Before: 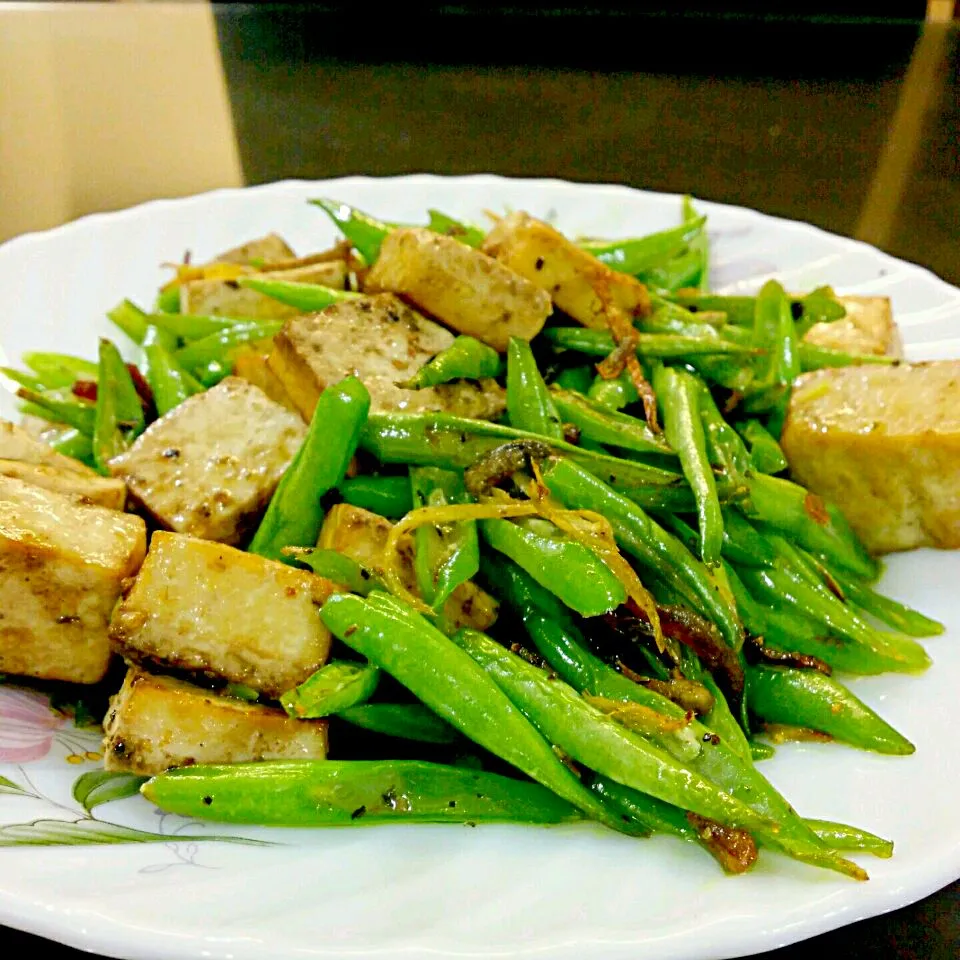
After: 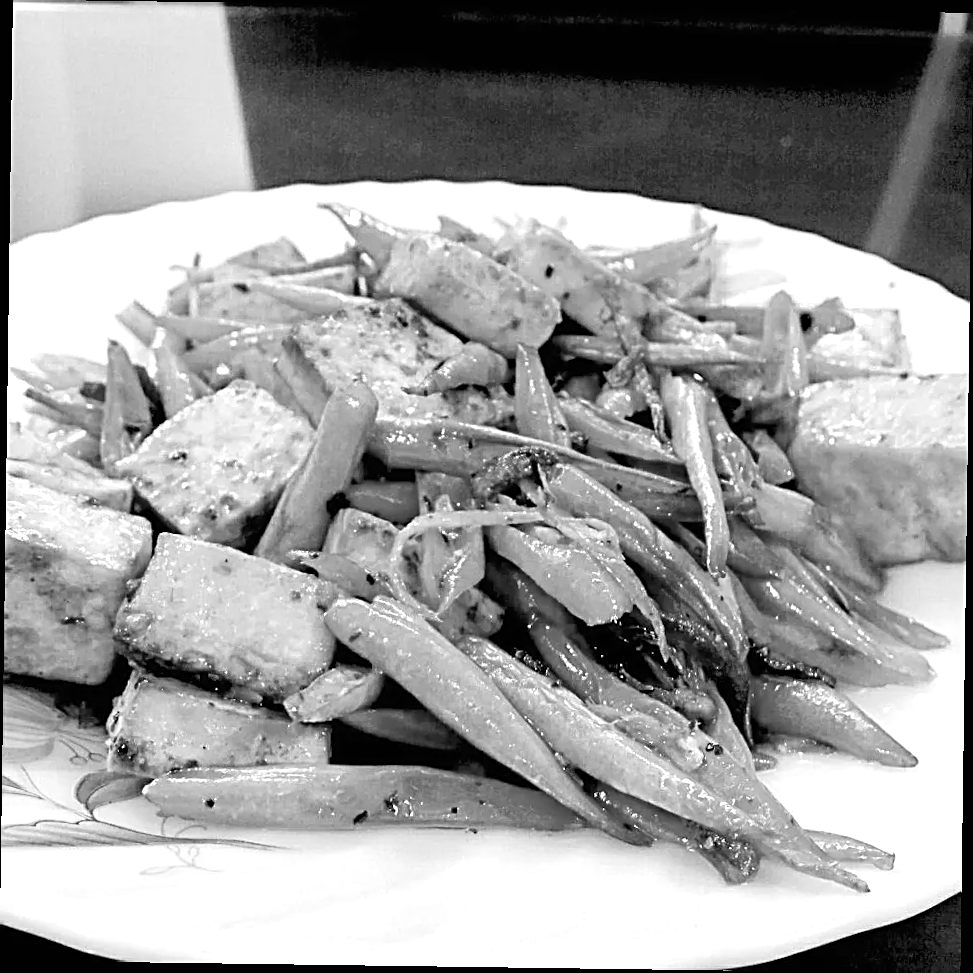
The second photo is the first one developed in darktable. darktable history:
sharpen: on, module defaults
rotate and perspective: rotation 0.8°, automatic cropping off
monochrome: a 30.25, b 92.03
white balance: red 0.976, blue 1.04
exposure: black level correction 0, exposure 0.5 EV, compensate highlight preservation false
